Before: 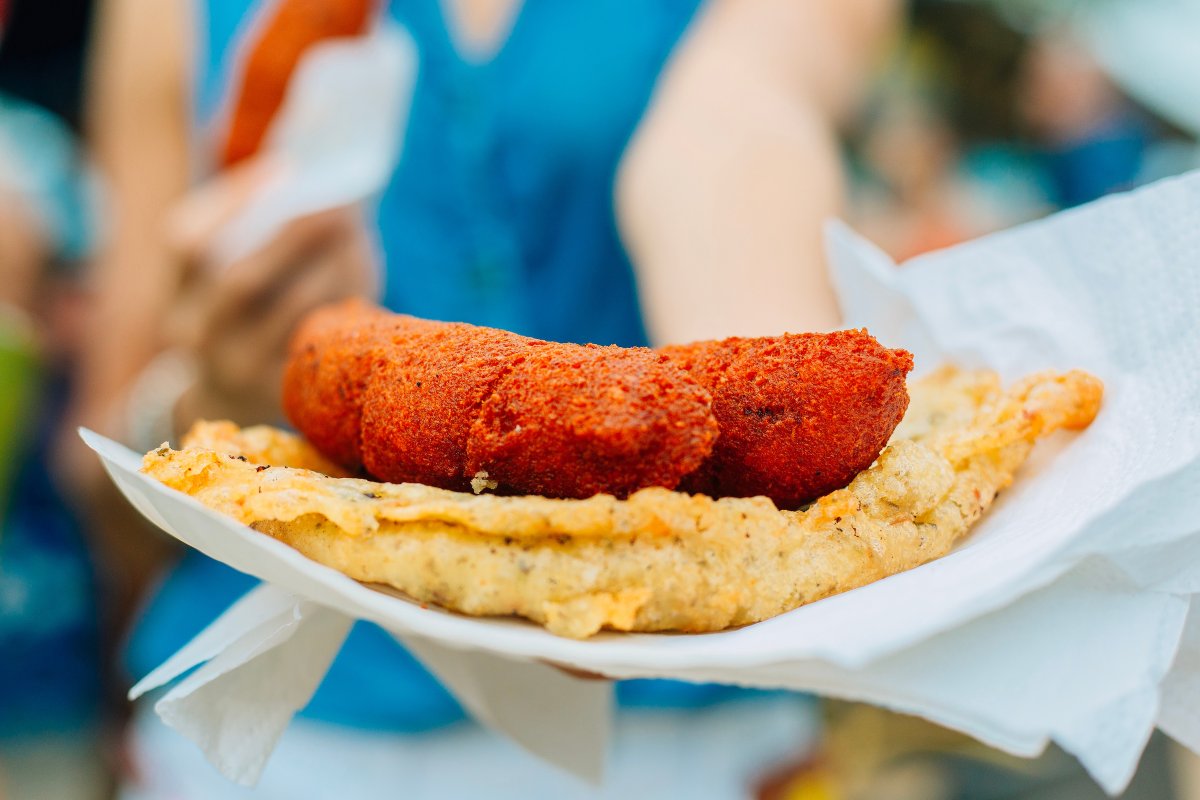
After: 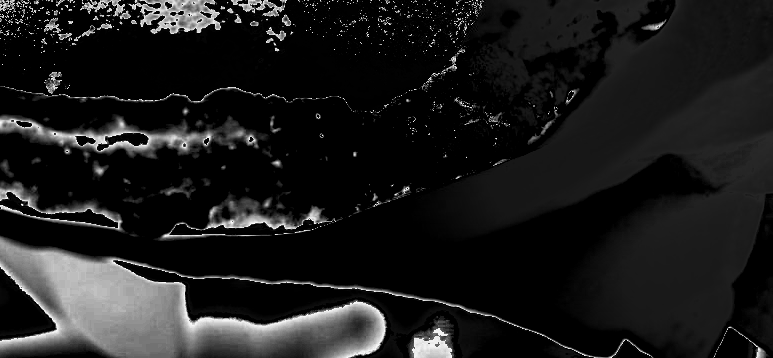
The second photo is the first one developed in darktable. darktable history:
haze removal: compatibility mode true, adaptive false
crop and rotate: left 35.509%, top 50.238%, bottom 4.934%
contrast brightness saturation: saturation -0.05
levels: levels [0, 0.281, 0.562]
monochrome: on, module defaults
shadows and highlights: radius 331.84, shadows 53.55, highlights -100, compress 94.63%, highlights color adjustment 73.23%, soften with gaussian
tone curve: curves: ch0 [(0, 0.009) (0.105, 0.069) (0.195, 0.154) (0.289, 0.278) (0.384, 0.391) (0.513, 0.53) (0.66, 0.667) (0.895, 0.863) (1, 0.919)]; ch1 [(0, 0) (0.161, 0.092) (0.35, 0.33) (0.403, 0.395) (0.456, 0.469) (0.502, 0.499) (0.519, 0.514) (0.576, 0.587) (0.642, 0.645) (0.701, 0.742) (1, 0.942)]; ch2 [(0, 0) (0.371, 0.362) (0.437, 0.437) (0.501, 0.5) (0.53, 0.528) (0.569, 0.551) (0.619, 0.58) (0.883, 0.752) (1, 0.929)], color space Lab, independent channels, preserve colors none
